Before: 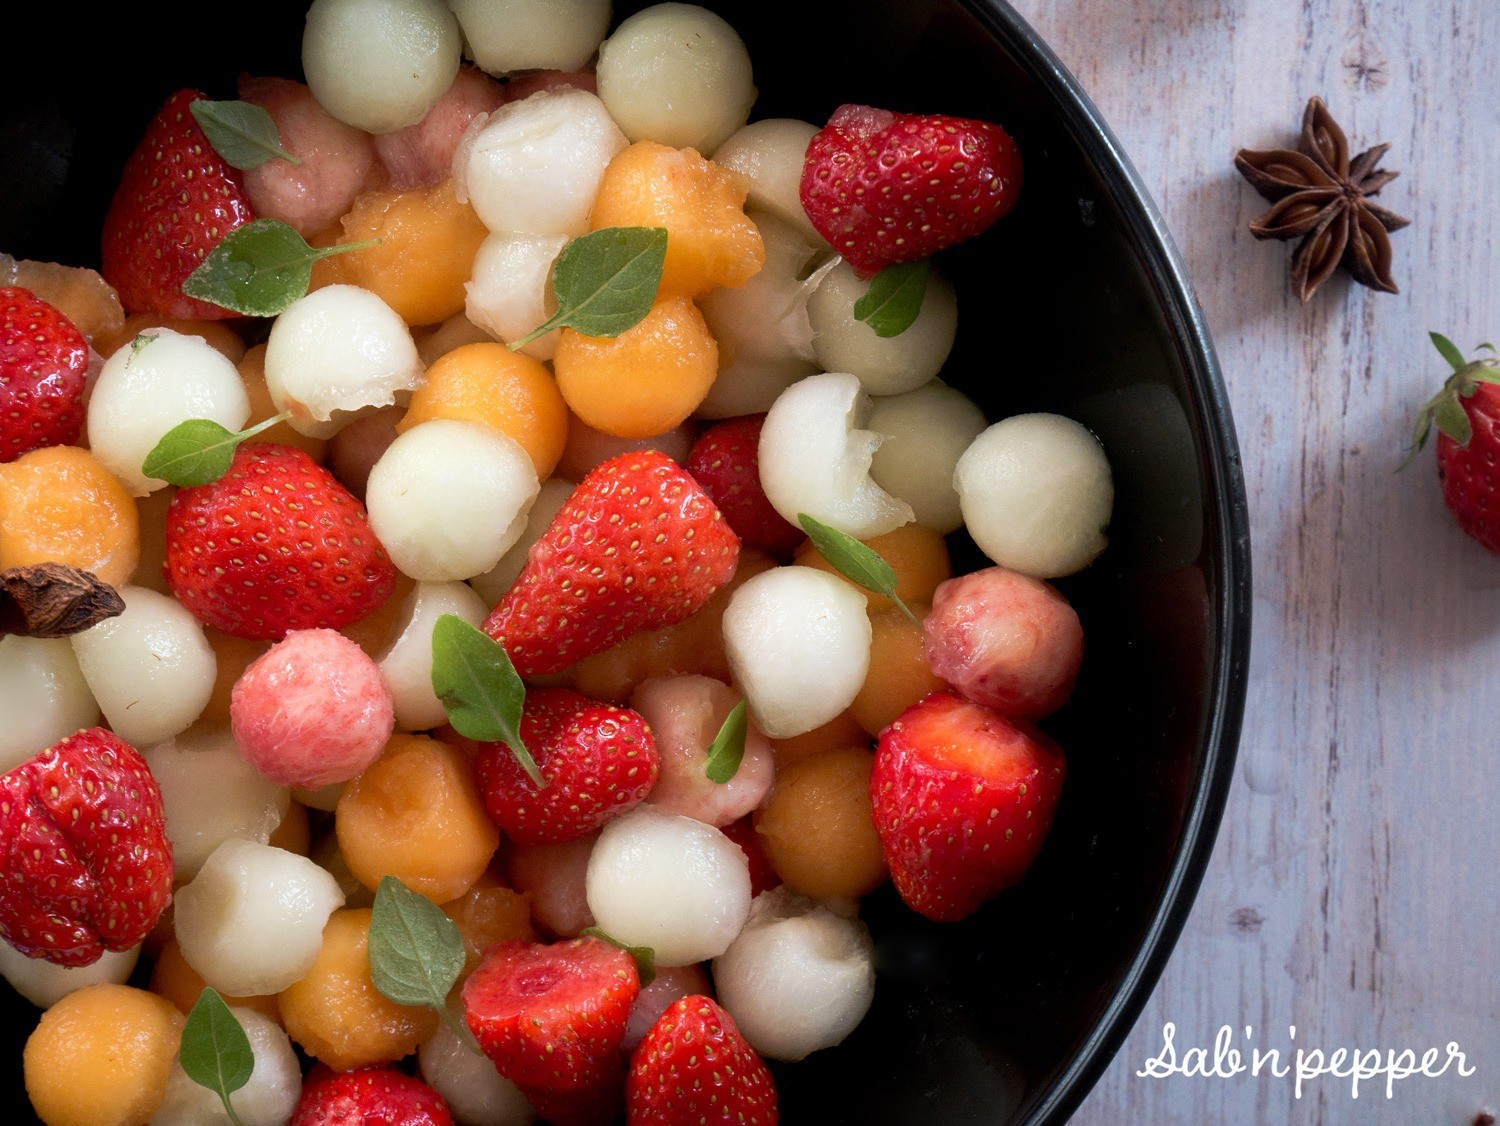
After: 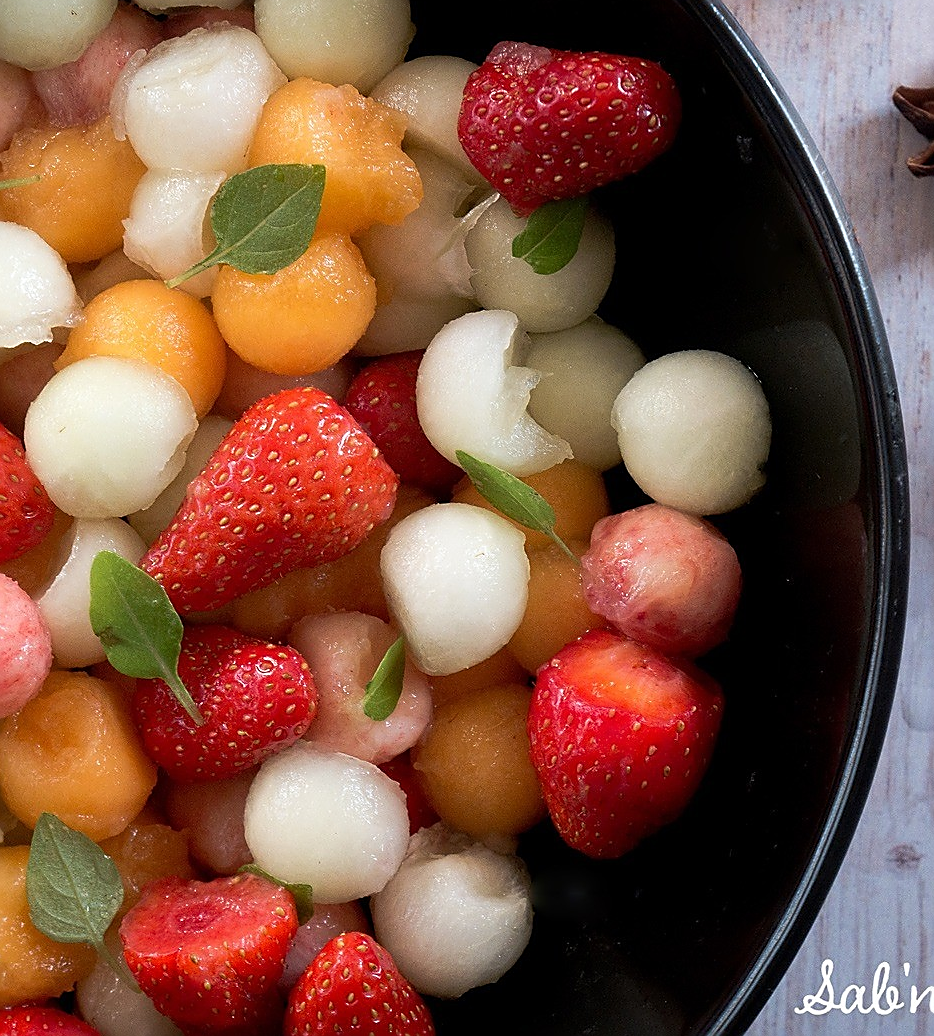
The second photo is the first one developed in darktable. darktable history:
crop and rotate: left 22.822%, top 5.629%, right 14.867%, bottom 2.289%
sharpen: radius 1.383, amount 1.252, threshold 0.627
